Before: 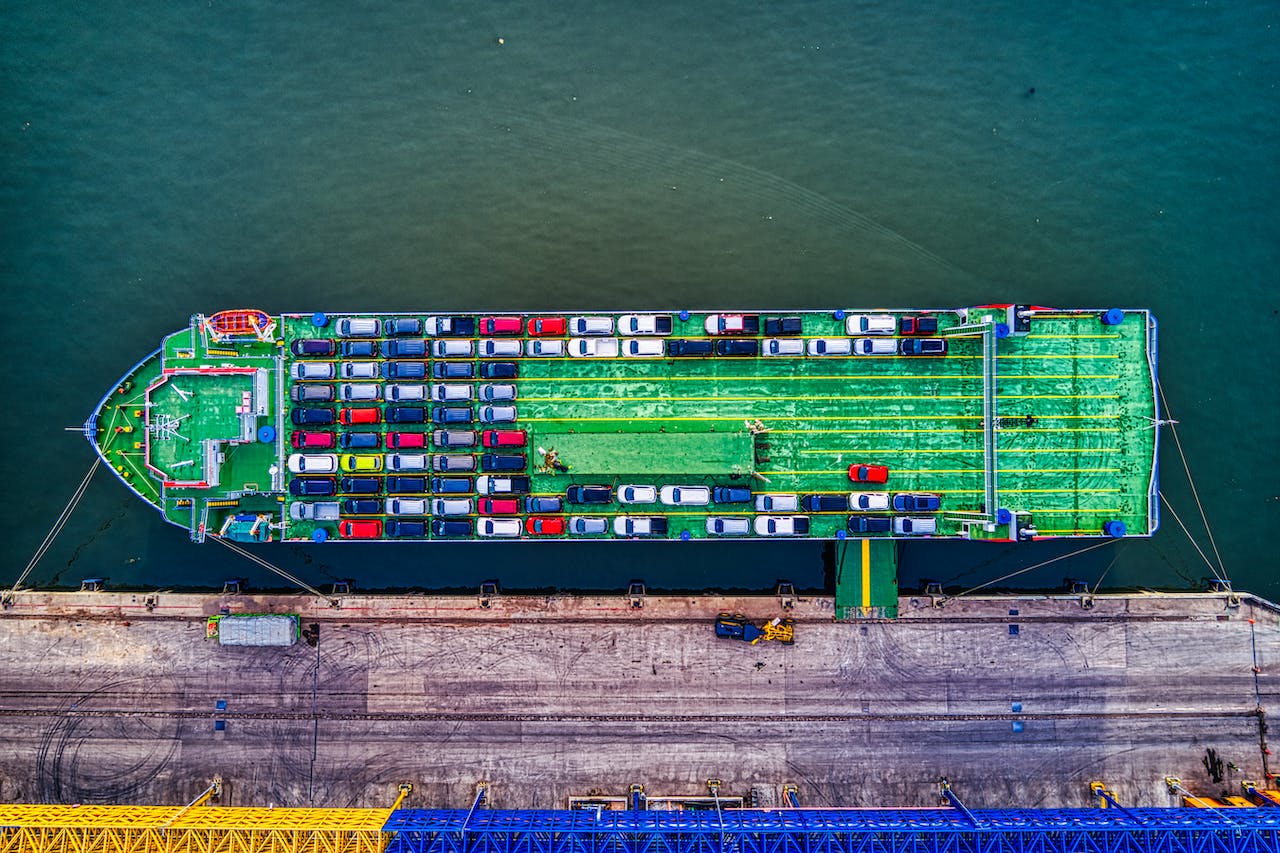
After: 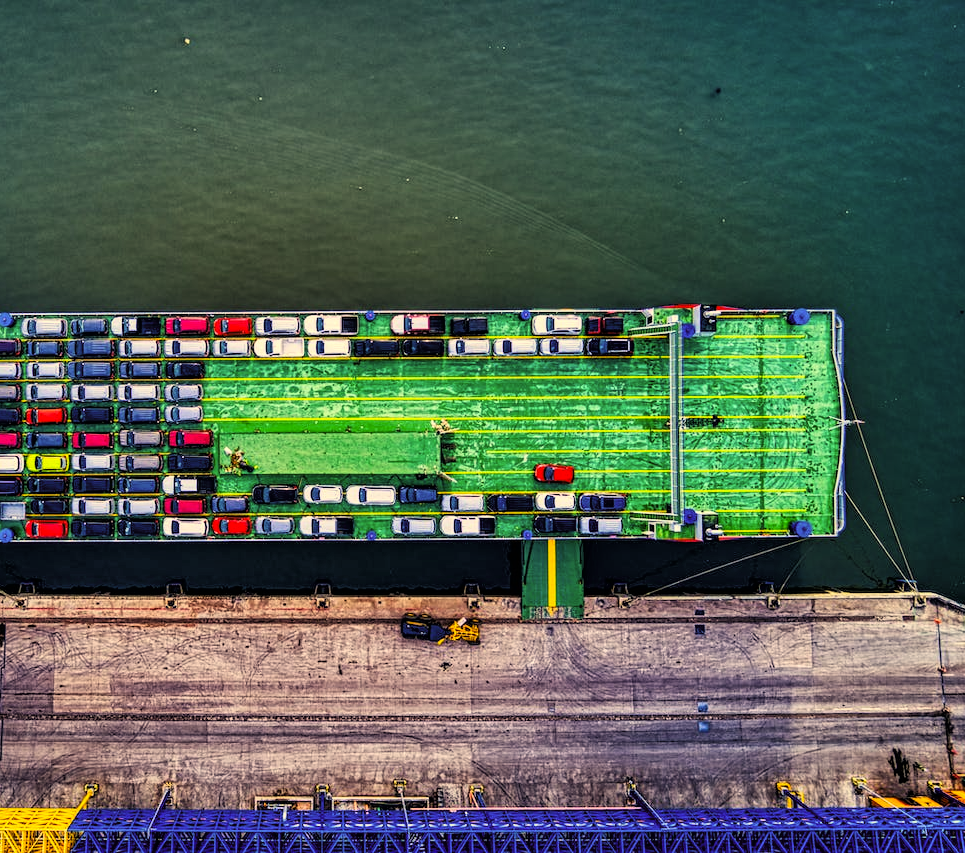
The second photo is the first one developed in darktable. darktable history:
crop and rotate: left 24.6%
color correction: highlights a* 2.72, highlights b* 22.8
tone curve: curves: ch0 [(0, 0) (0.118, 0.034) (0.182, 0.124) (0.265, 0.214) (0.504, 0.508) (0.783, 0.825) (1, 1)], color space Lab, linked channels, preserve colors none
